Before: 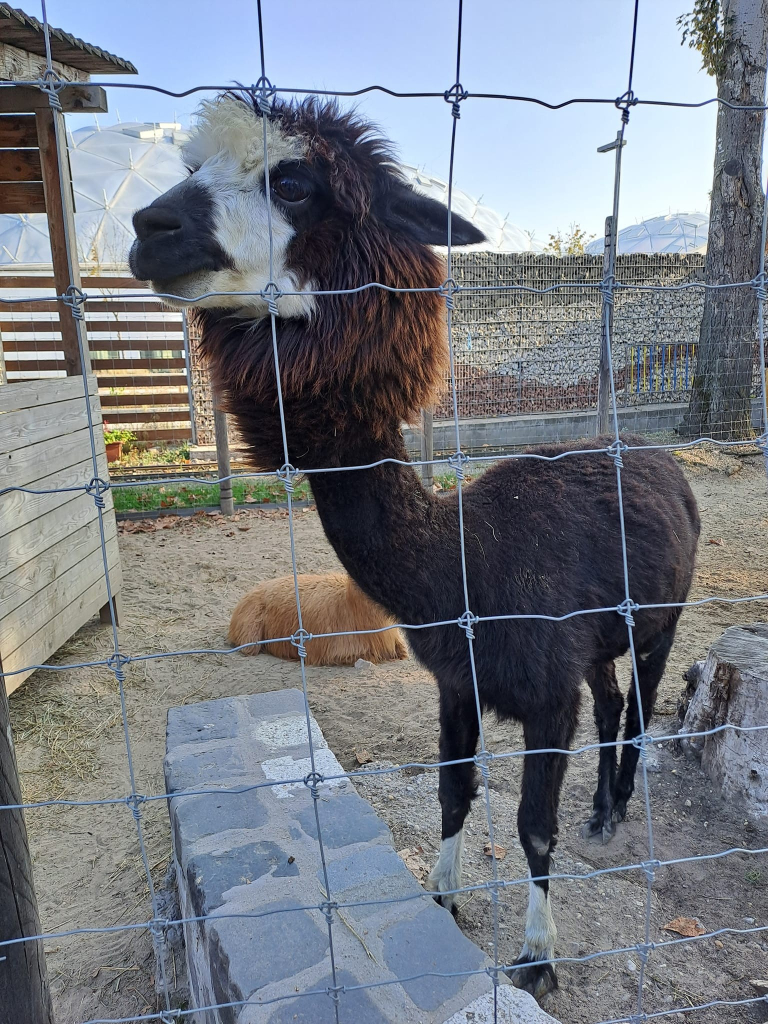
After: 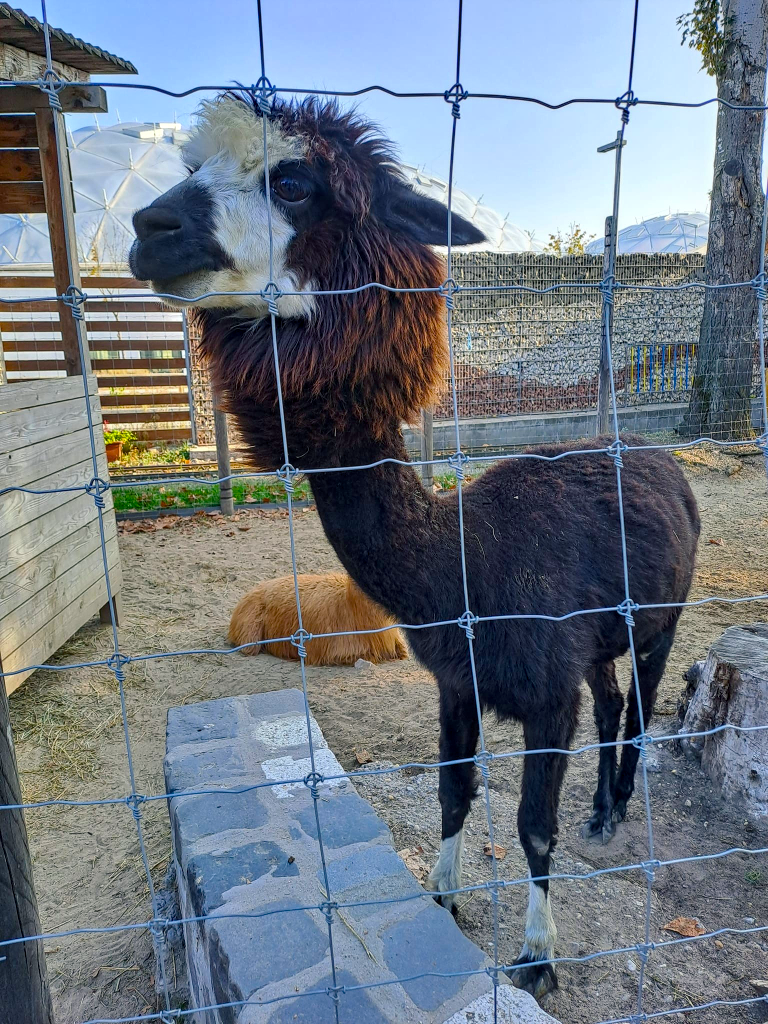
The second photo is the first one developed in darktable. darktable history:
local contrast: on, module defaults
base curve: curves: ch0 [(0, 0) (0.472, 0.455) (1, 1)], preserve colors none
color balance rgb: shadows lift › chroma 2.007%, shadows lift › hue 222.07°, perceptual saturation grading › global saturation 36.378%, perceptual saturation grading › shadows 35.627%
